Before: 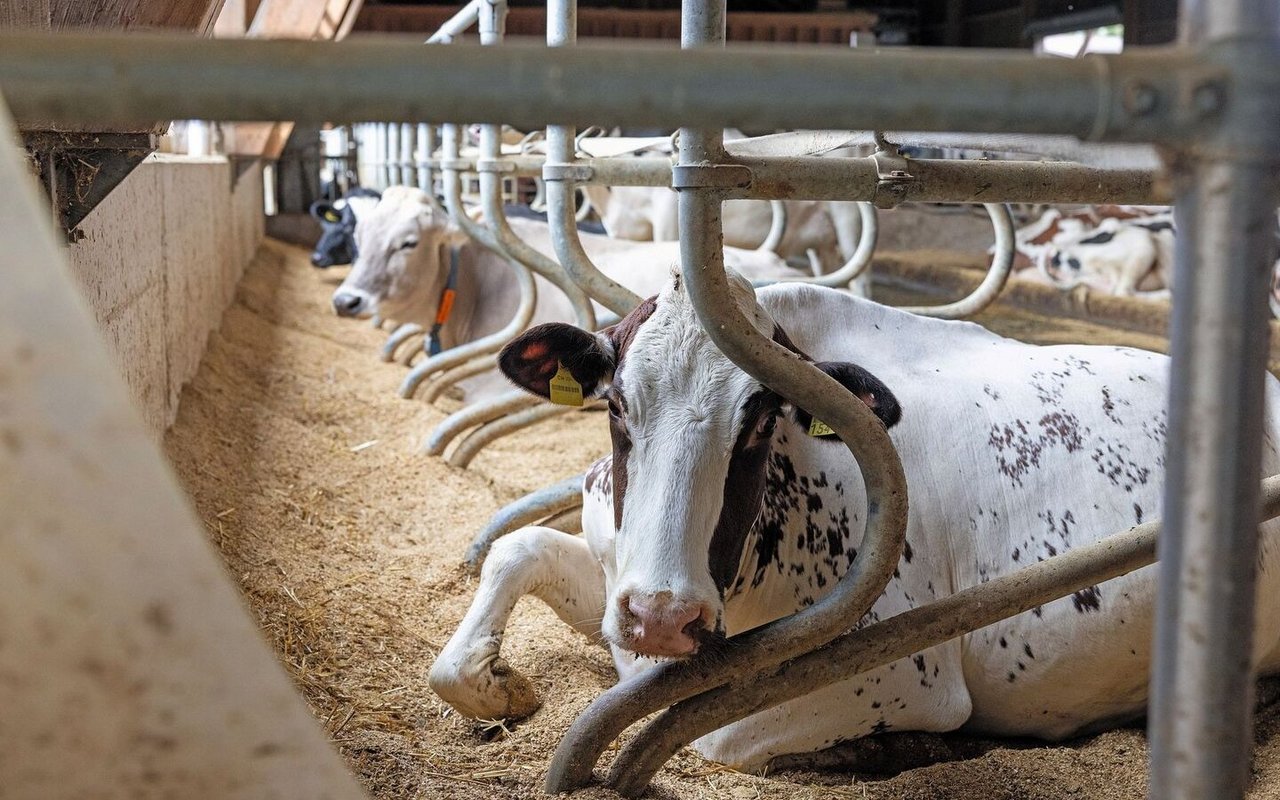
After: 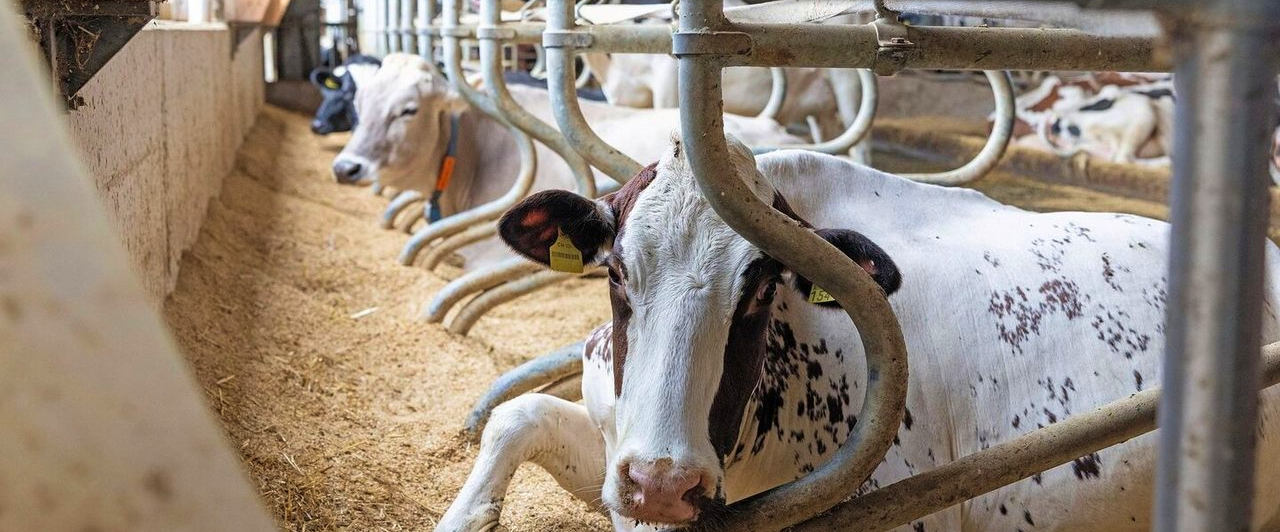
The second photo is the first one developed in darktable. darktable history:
velvia: on, module defaults
crop: top 16.727%, bottom 16.727%
